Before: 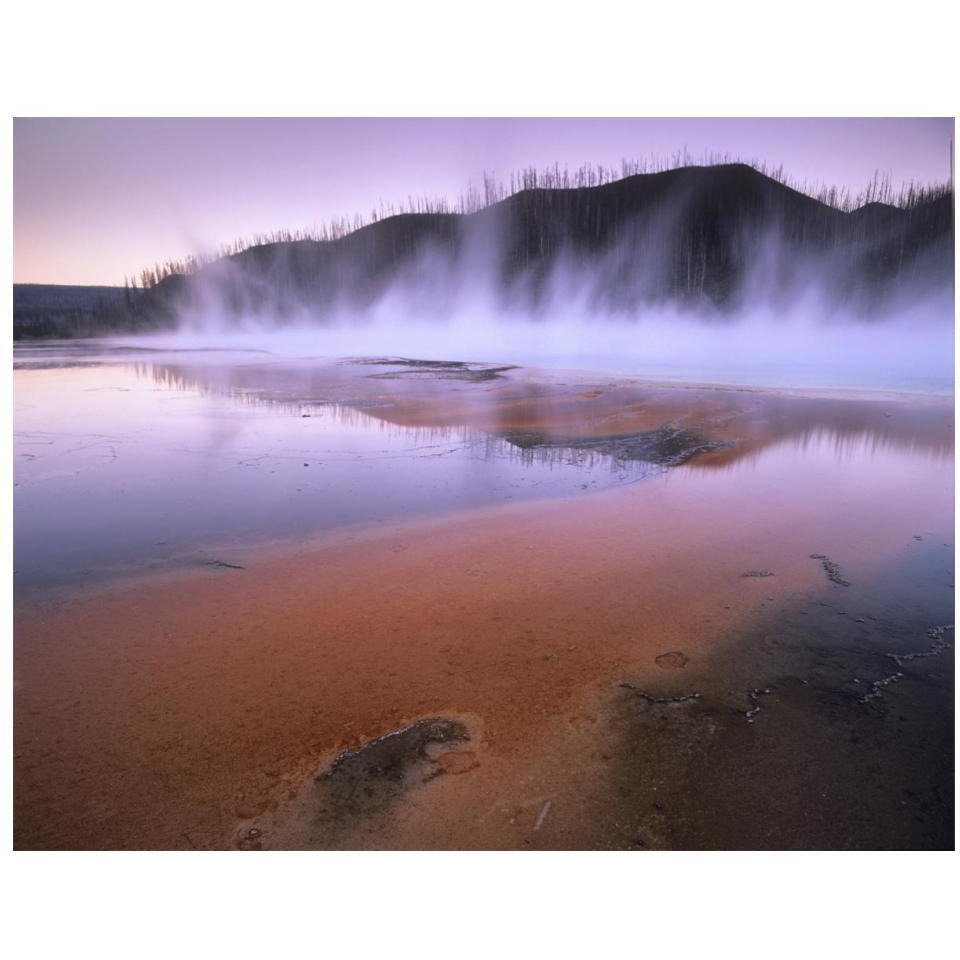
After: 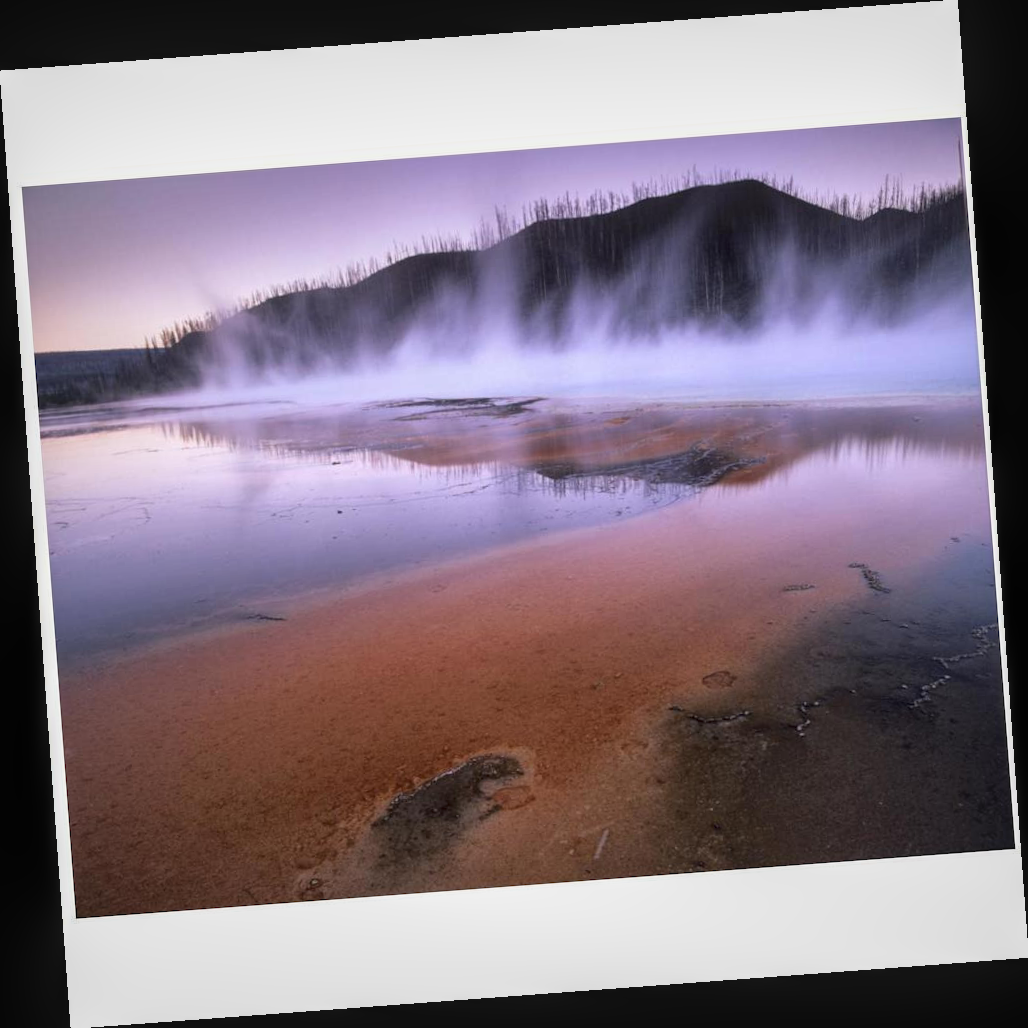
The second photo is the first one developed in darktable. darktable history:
local contrast: on, module defaults
rotate and perspective: rotation -4.25°, automatic cropping off
